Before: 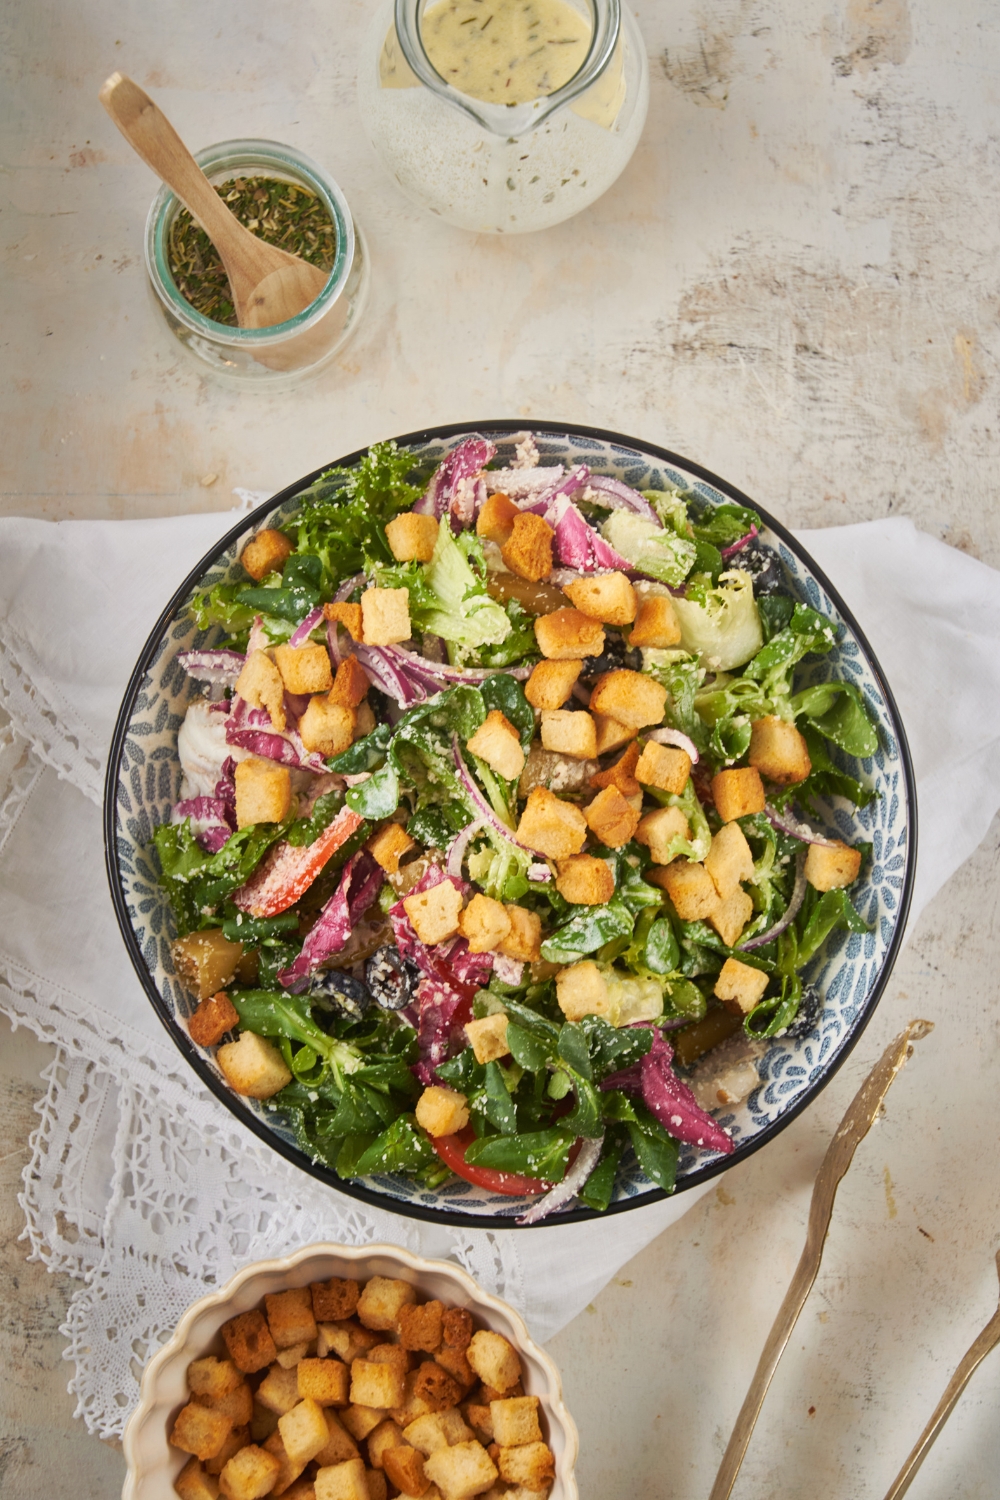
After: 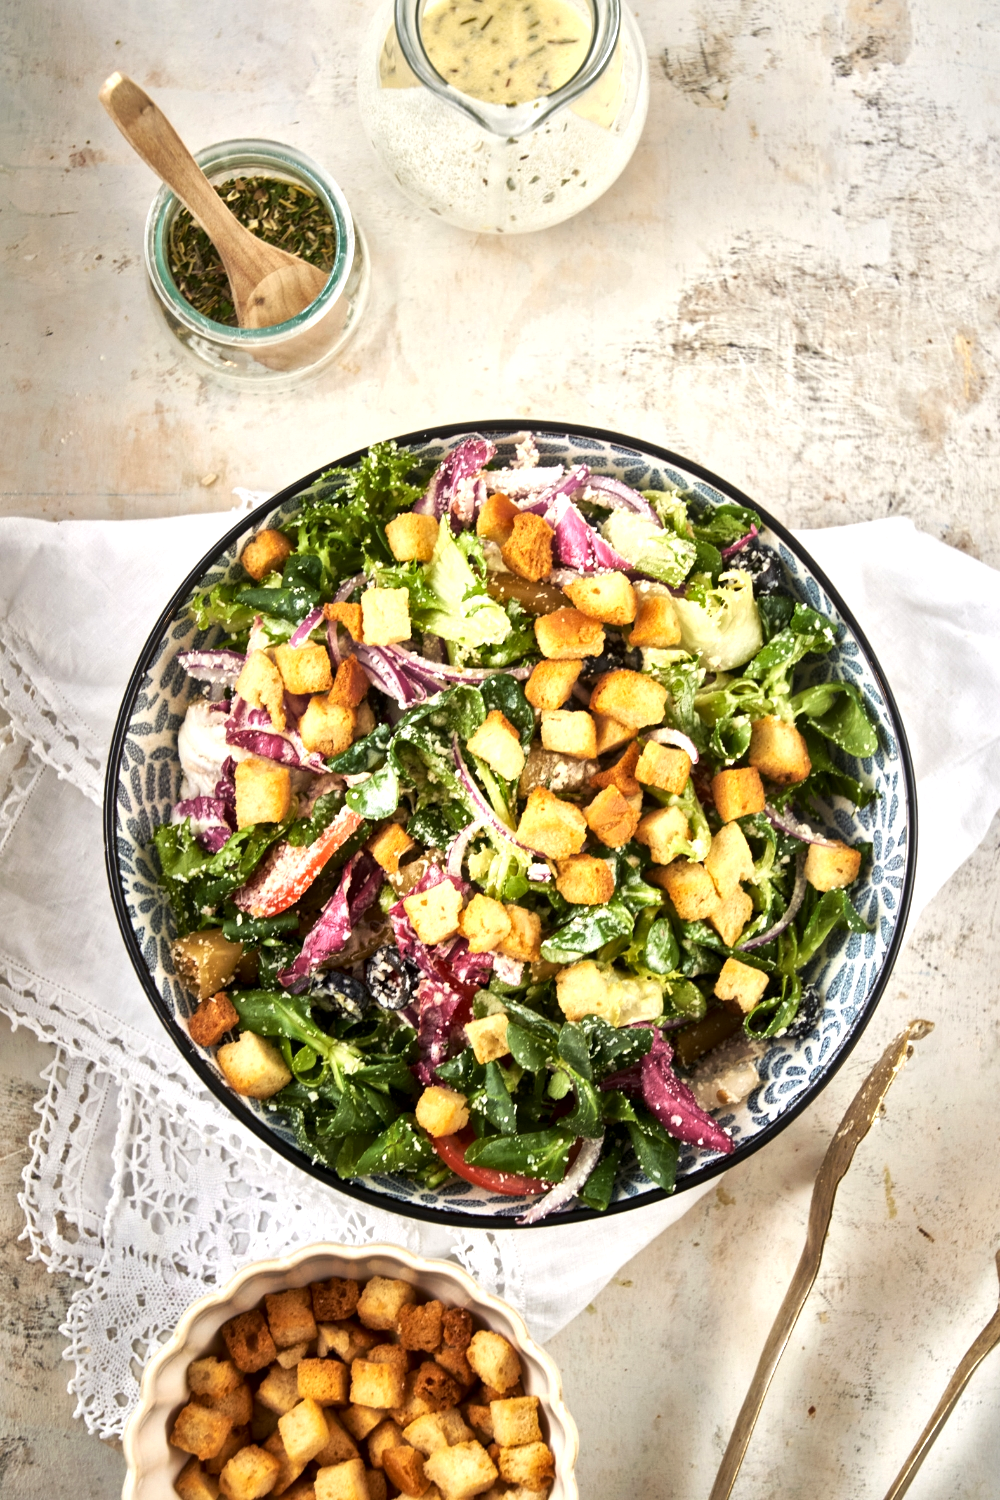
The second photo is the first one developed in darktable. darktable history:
local contrast: mode bilateral grid, contrast 21, coarseness 20, detail 150%, midtone range 0.2
tone equalizer: -8 EV -0.771 EV, -7 EV -0.679 EV, -6 EV -0.638 EV, -5 EV -0.361 EV, -3 EV 0.371 EV, -2 EV 0.6 EV, -1 EV 0.698 EV, +0 EV 0.757 EV, edges refinement/feathering 500, mask exposure compensation -1.57 EV, preserve details no
